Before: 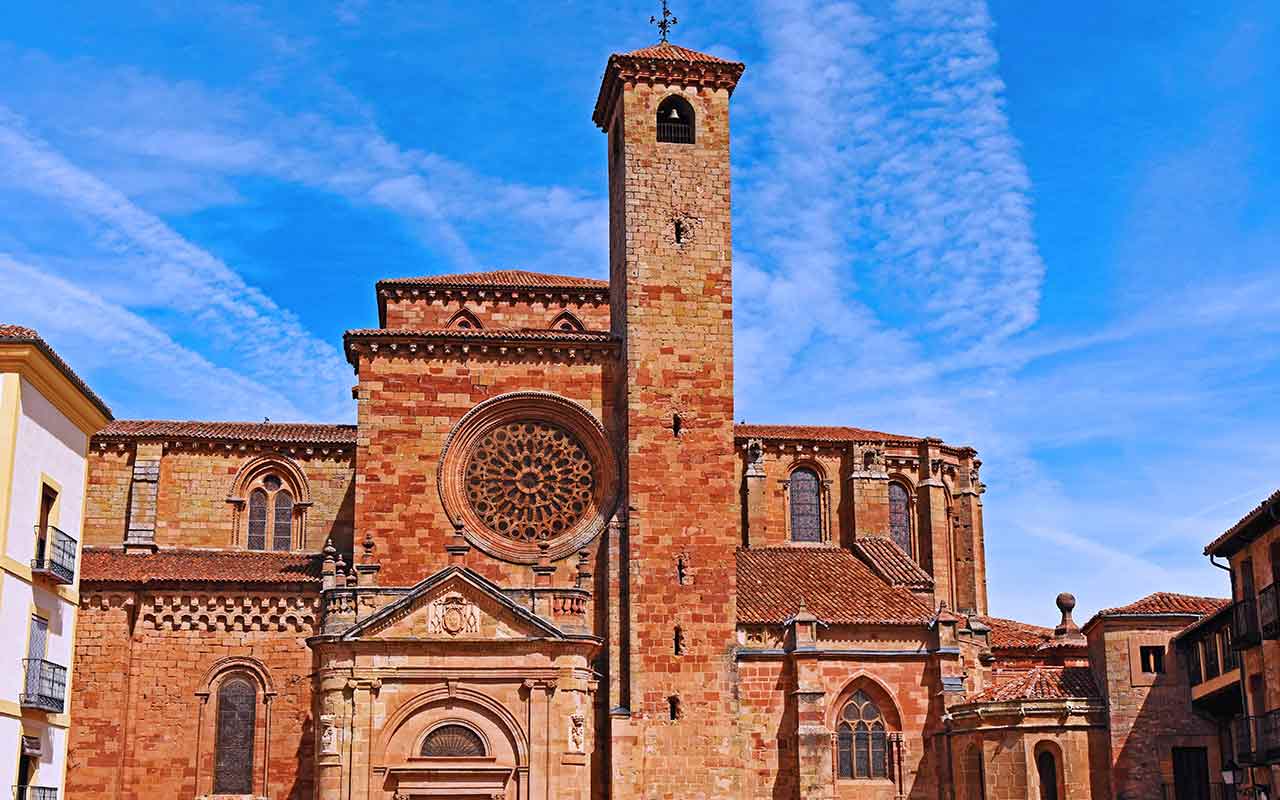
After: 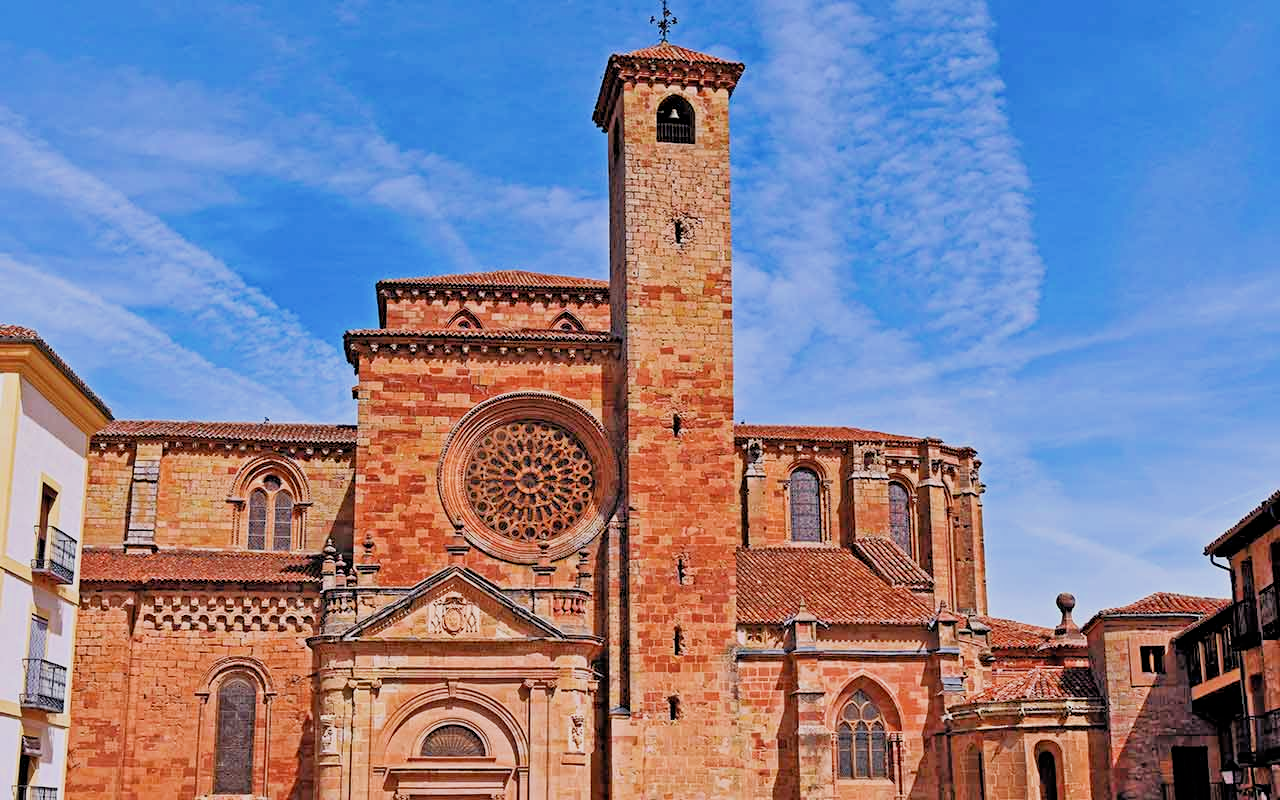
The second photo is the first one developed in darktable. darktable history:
tone equalizer: -7 EV 0.163 EV, -6 EV 0.63 EV, -5 EV 1.12 EV, -4 EV 1.37 EV, -3 EV 1.12 EV, -2 EV 0.6 EV, -1 EV 0.153 EV
filmic rgb: black relative exposure -5.12 EV, white relative exposure 3.99 EV, hardness 2.9, contrast 1.185
